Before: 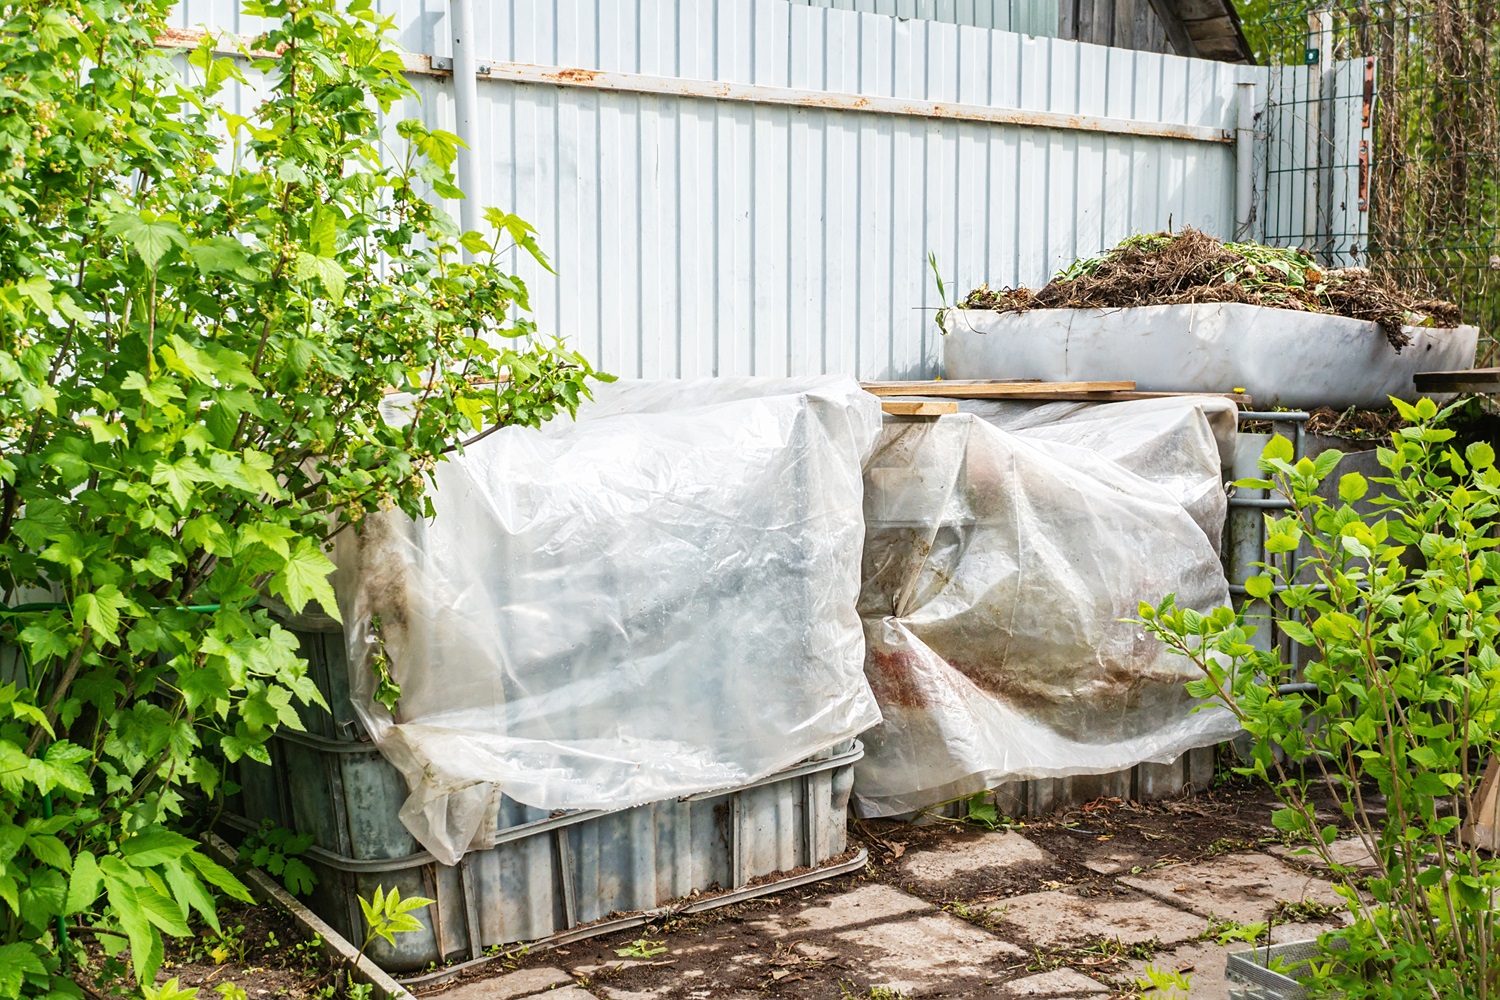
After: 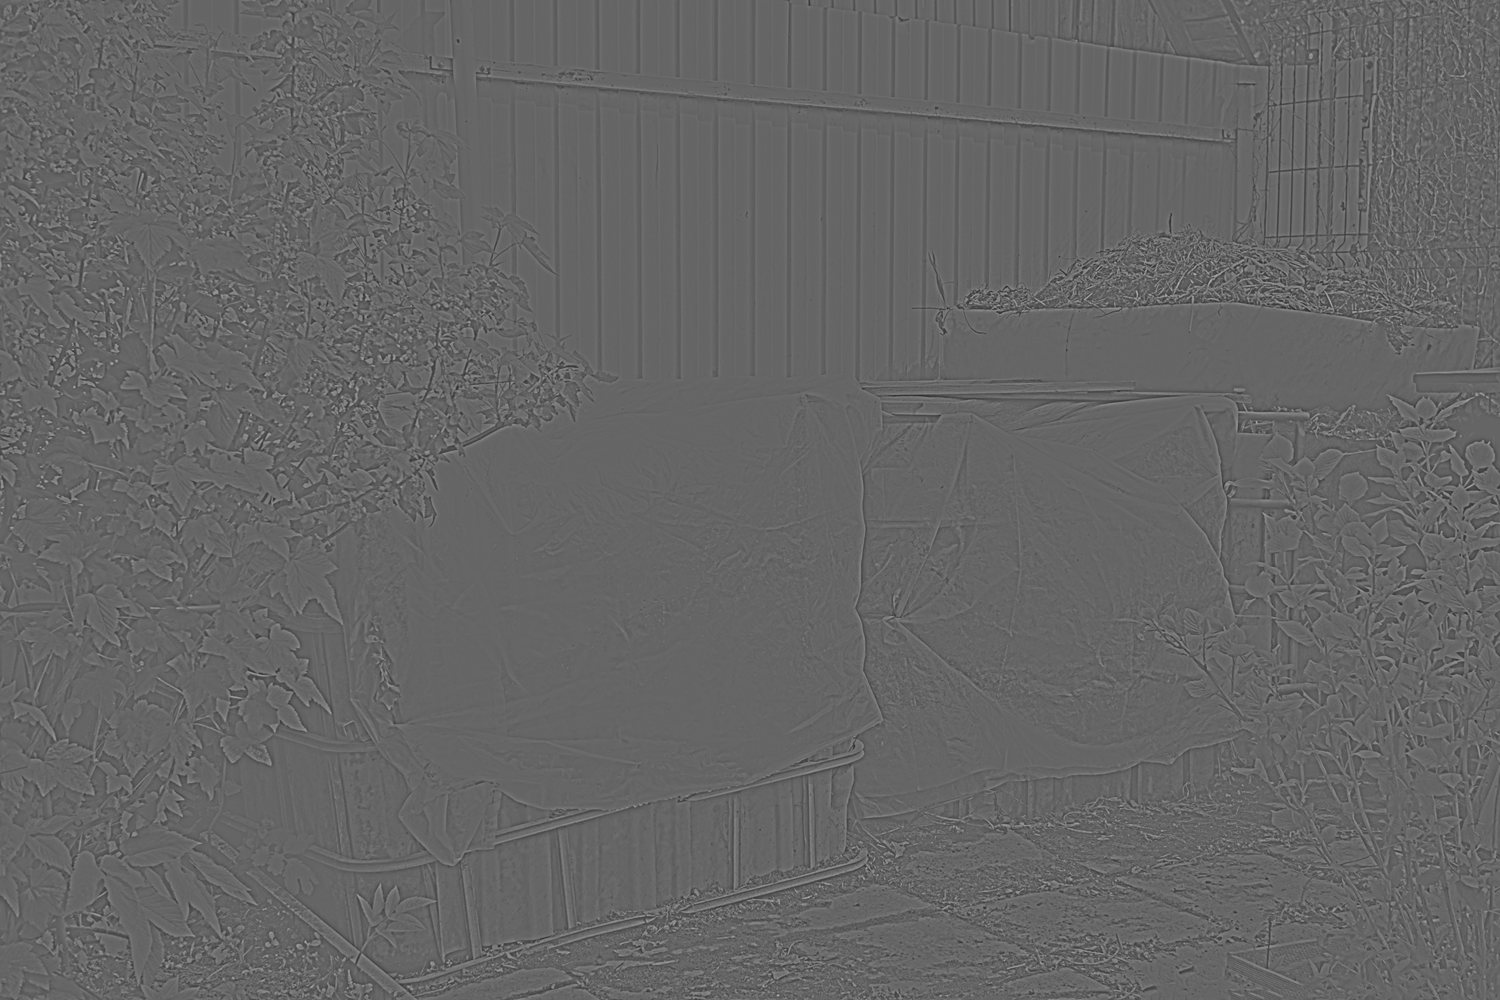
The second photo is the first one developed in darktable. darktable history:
contrast brightness saturation: contrast 0.19, brightness -0.11, saturation 0.21
highpass: sharpness 5.84%, contrast boost 8.44%
